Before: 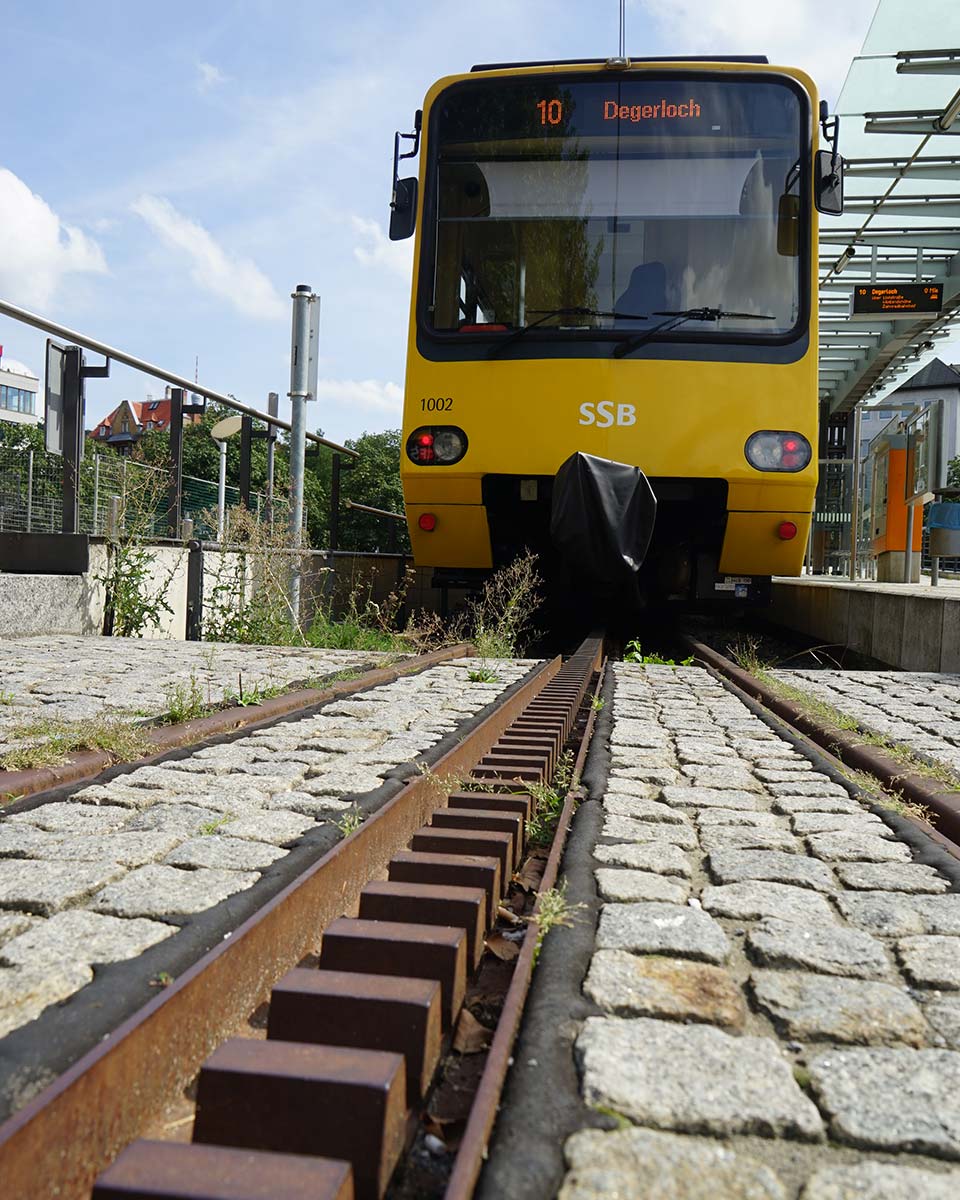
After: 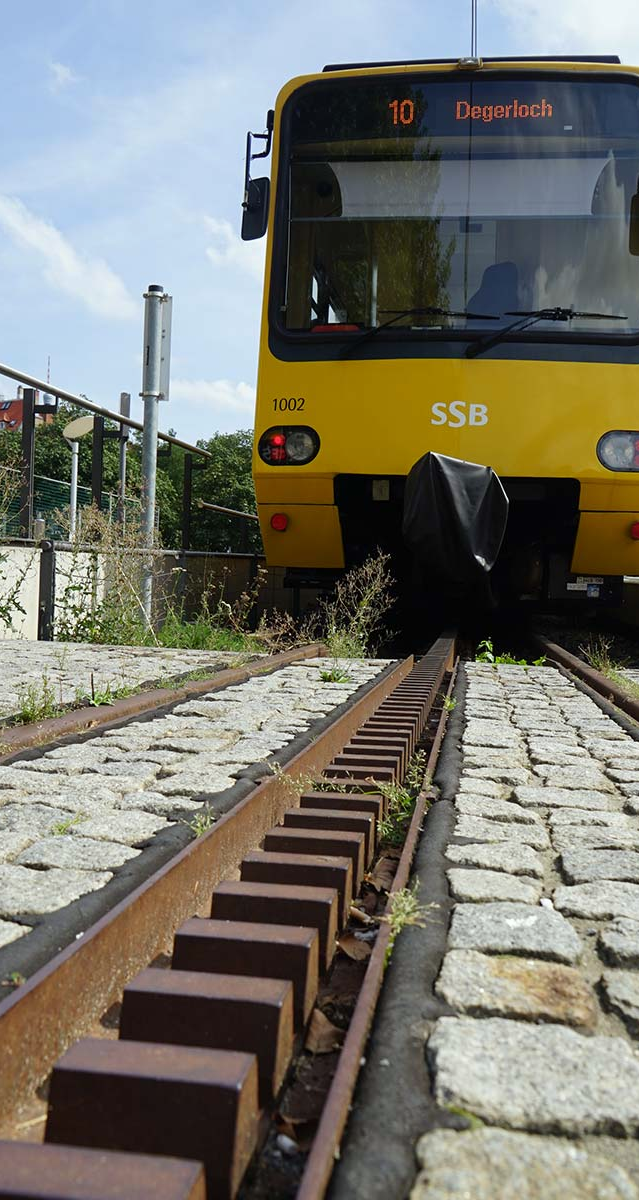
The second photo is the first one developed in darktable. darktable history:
crop: left 15.419%, right 17.914%
white balance: red 0.978, blue 0.999
